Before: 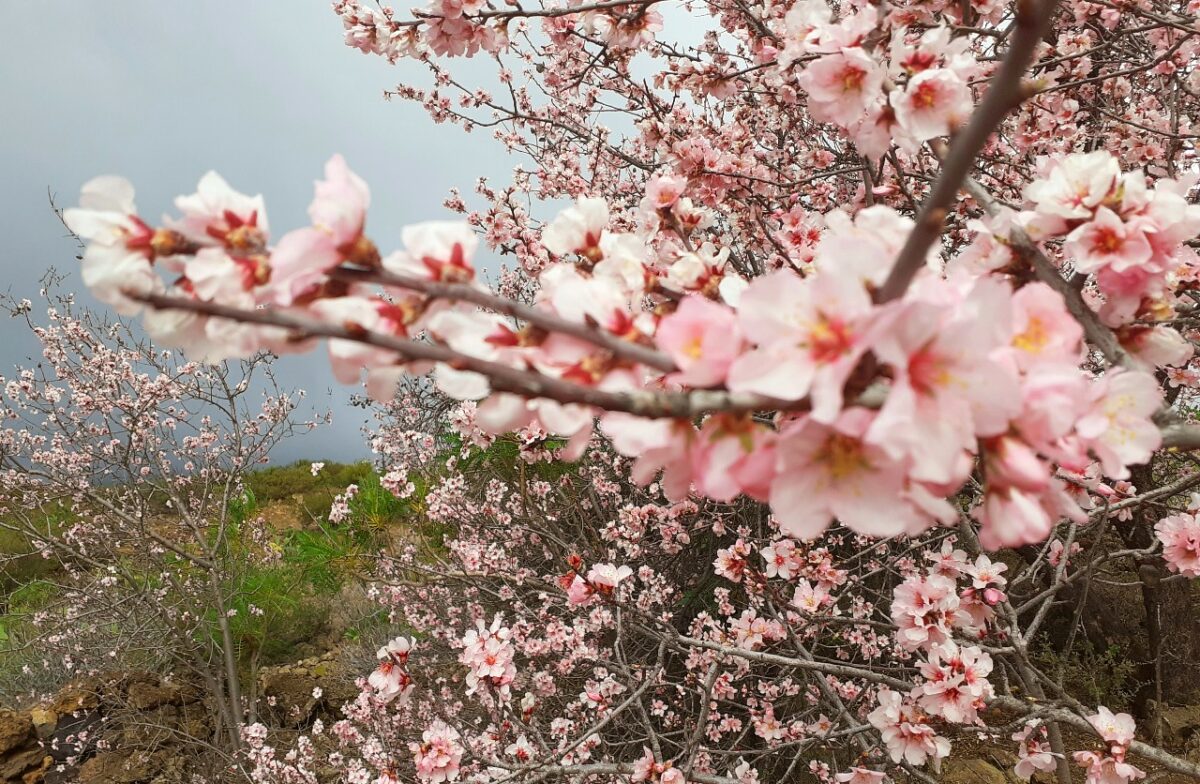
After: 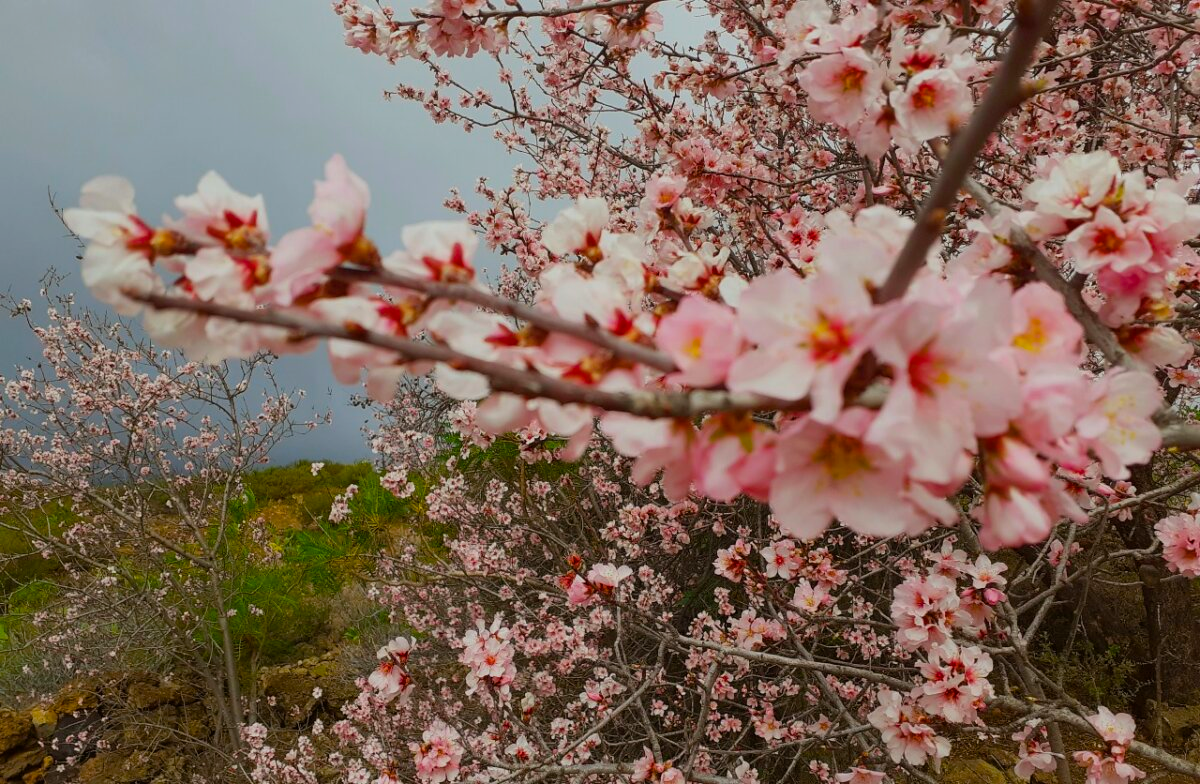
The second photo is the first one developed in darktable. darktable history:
color balance rgb: linear chroma grading › global chroma 15%, perceptual saturation grading › global saturation 30%
exposure: black level correction 0, exposure -0.721 EV, compensate highlight preservation false
